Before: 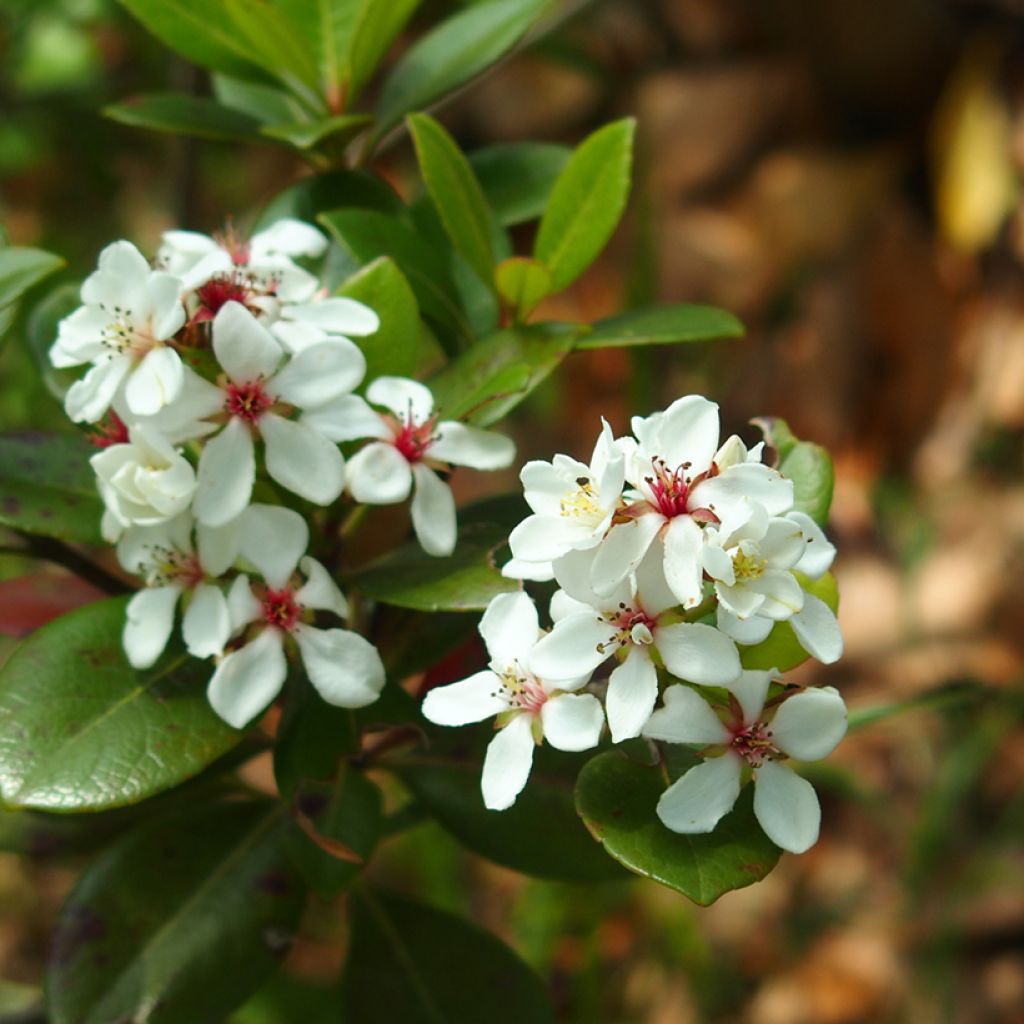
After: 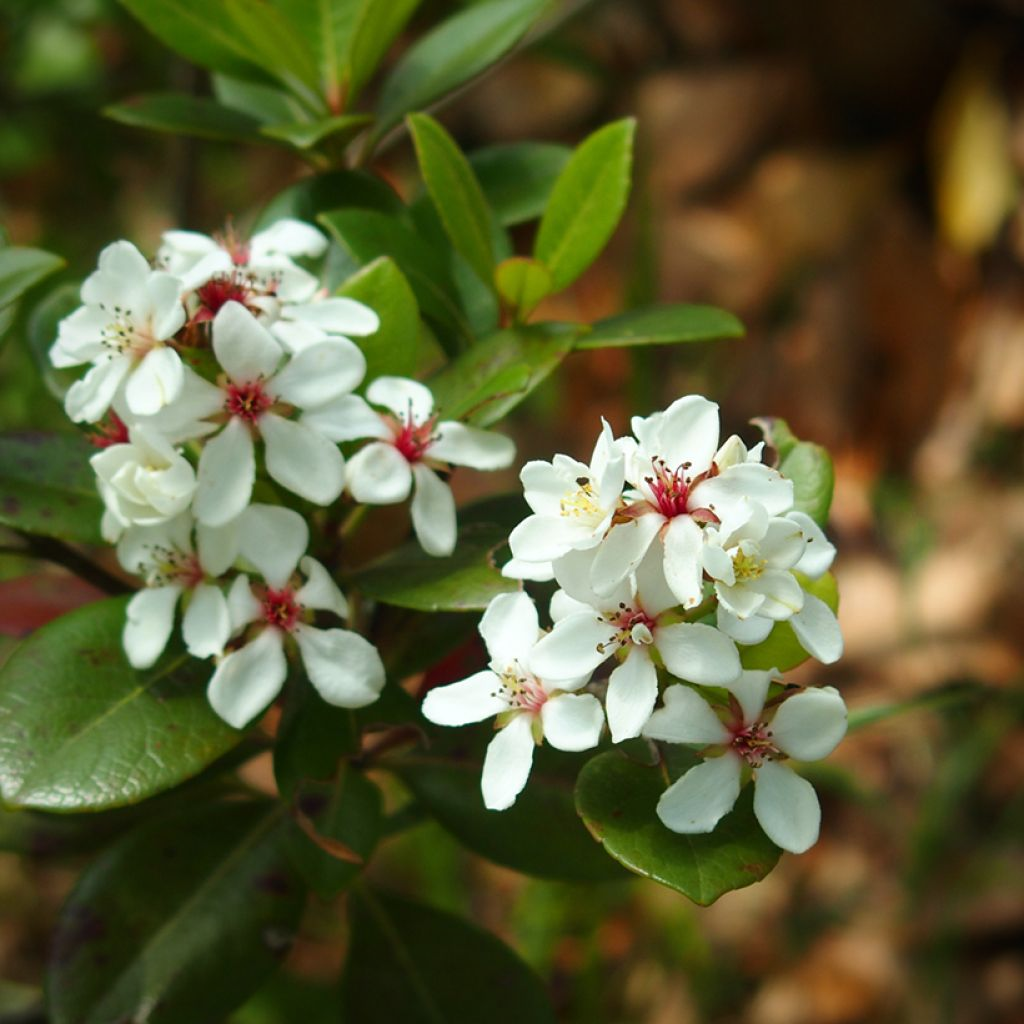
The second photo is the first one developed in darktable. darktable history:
vignetting: fall-off radius 60.26%, brightness -0.557, saturation -0.003, automatic ratio true
